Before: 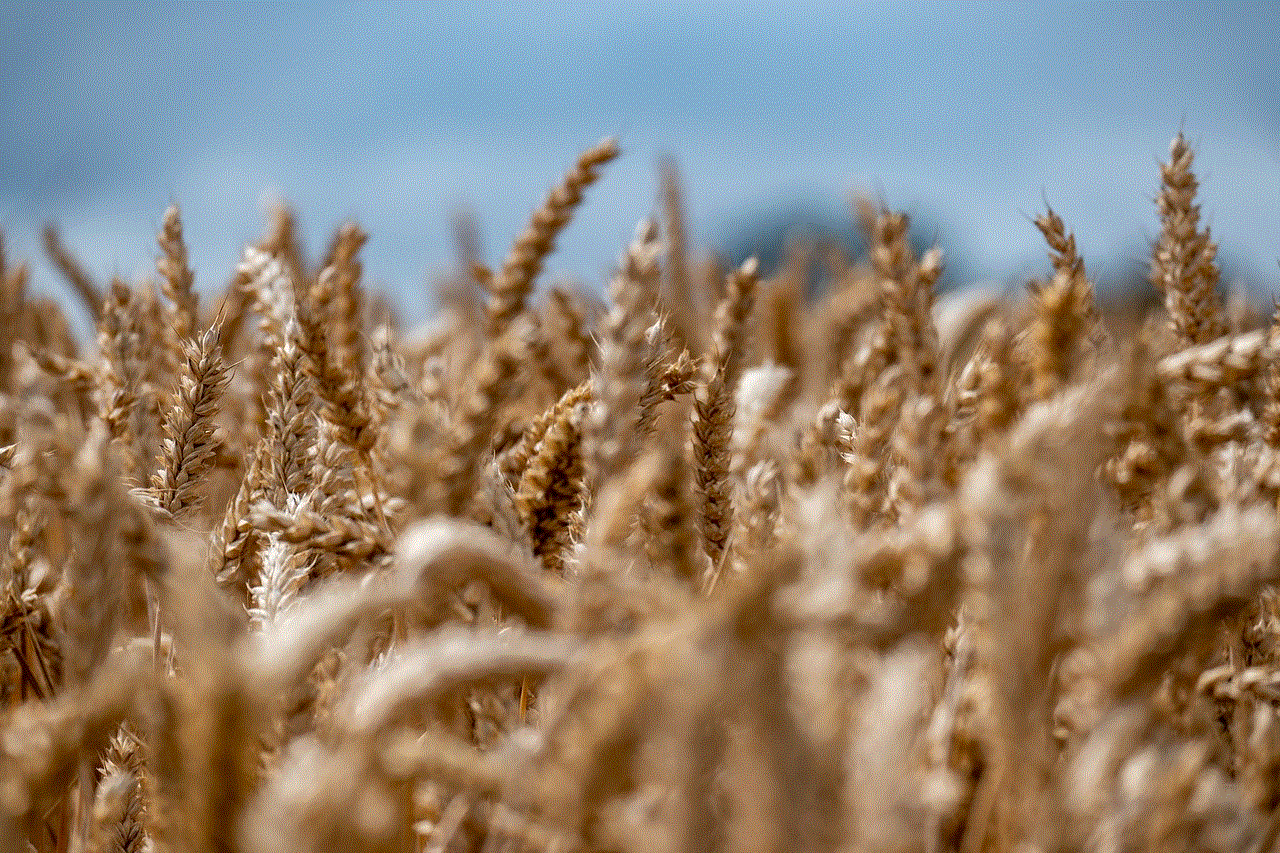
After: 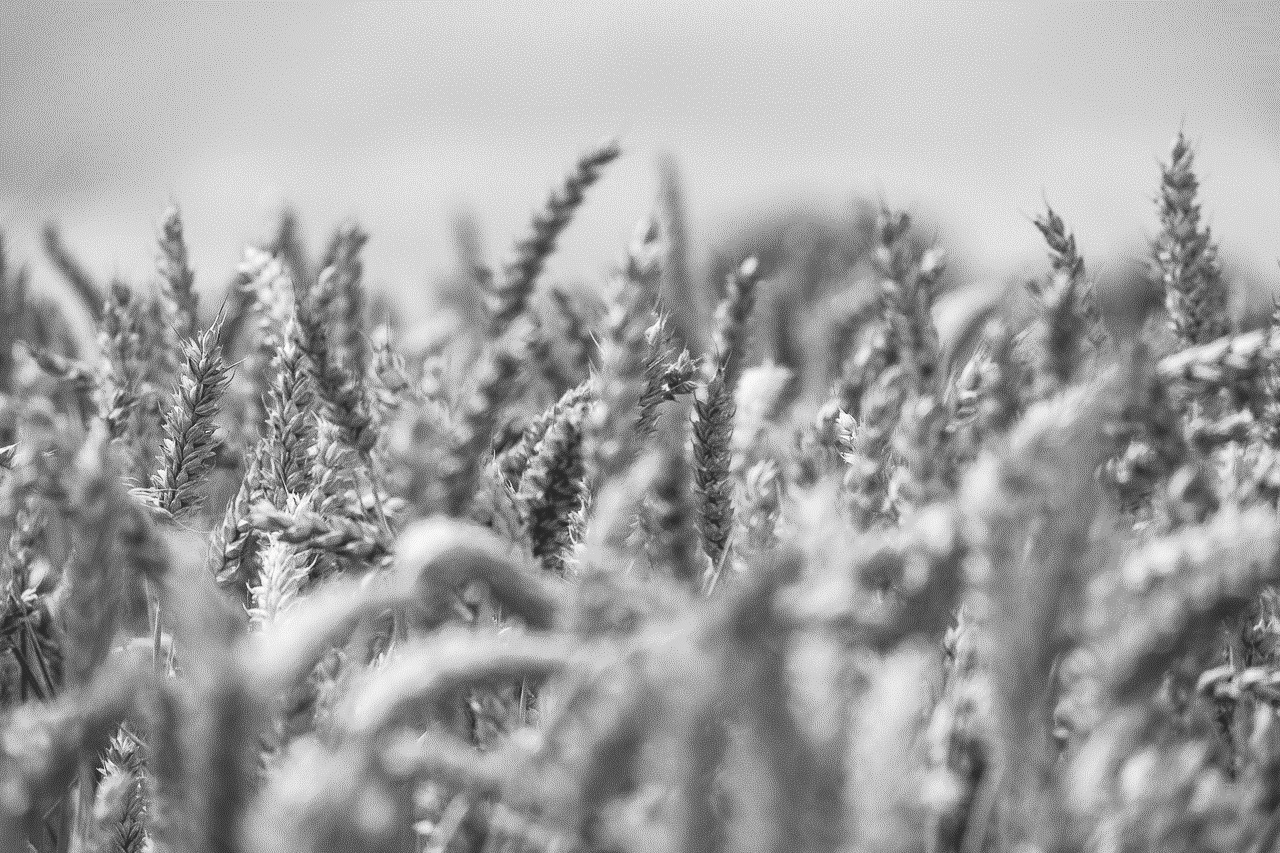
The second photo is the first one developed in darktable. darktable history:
tone curve: curves: ch0 [(0, 0) (0.003, 0.156) (0.011, 0.156) (0.025, 0.161) (0.044, 0.164) (0.069, 0.178) (0.1, 0.201) (0.136, 0.229) (0.177, 0.263) (0.224, 0.301) (0.277, 0.355) (0.335, 0.415) (0.399, 0.48) (0.468, 0.561) (0.543, 0.647) (0.623, 0.735) (0.709, 0.819) (0.801, 0.893) (0.898, 0.953) (1, 1)], preserve colors none
color look up table: target L [90.24, 85.63, 81.33, 81.33, 57.87, 58.64, 52.01, 38.24, 21.25, 200.91, 93.05, 85.98, 83.12, 80.97, 76.25, 70.73, 63.98, 57.48, 49.24, 39.49, 32.75, 31.03, 30.3, 11.76, 85.63, 76.61, 77.34, 83.84, 71.84, 62.46, 65.11, 59.92, 83.12, 64.74, 55.15, 58.38, 78.8, 42.1, 47.24, 30.3, 46.43, 21.25, 5.464, 88.82, 86.7, 82.41, 63.22, 35.72, 30.59], target a [-0.003, 0 ×9, -0.1, -0.001, -0.001, -0.002, 0, -0.002, 0 ×10, -0.001, -0.003, 0, 0, 0, 0.001, -0.001, 0, 0, 0.001, -0.001, 0.001, 0 ×4, -0.001, -0.003, -0.003, -0.002, 0, 0, 0], target b [0.025, 0.002 ×4, -0.003, 0.002, 0.002, 0.002, -0.001, 1.233, 0.002, 0.003, 0.024, 0.002, 0.023, 0.003, 0.003, 0.002 ×4, -0.002, 0.003, 0.002, 0.002, 0.003, 0.025, 0.003, 0.003, 0.003, -0.004, 0.003, 0.003, 0.003, -0.004, 0.003, -0.003, -0.003, -0.002, 0.002, 0.002, 0.008, 0.025, 0.025, 0.024, -0.004, -0.002, -0.002], num patches 49
